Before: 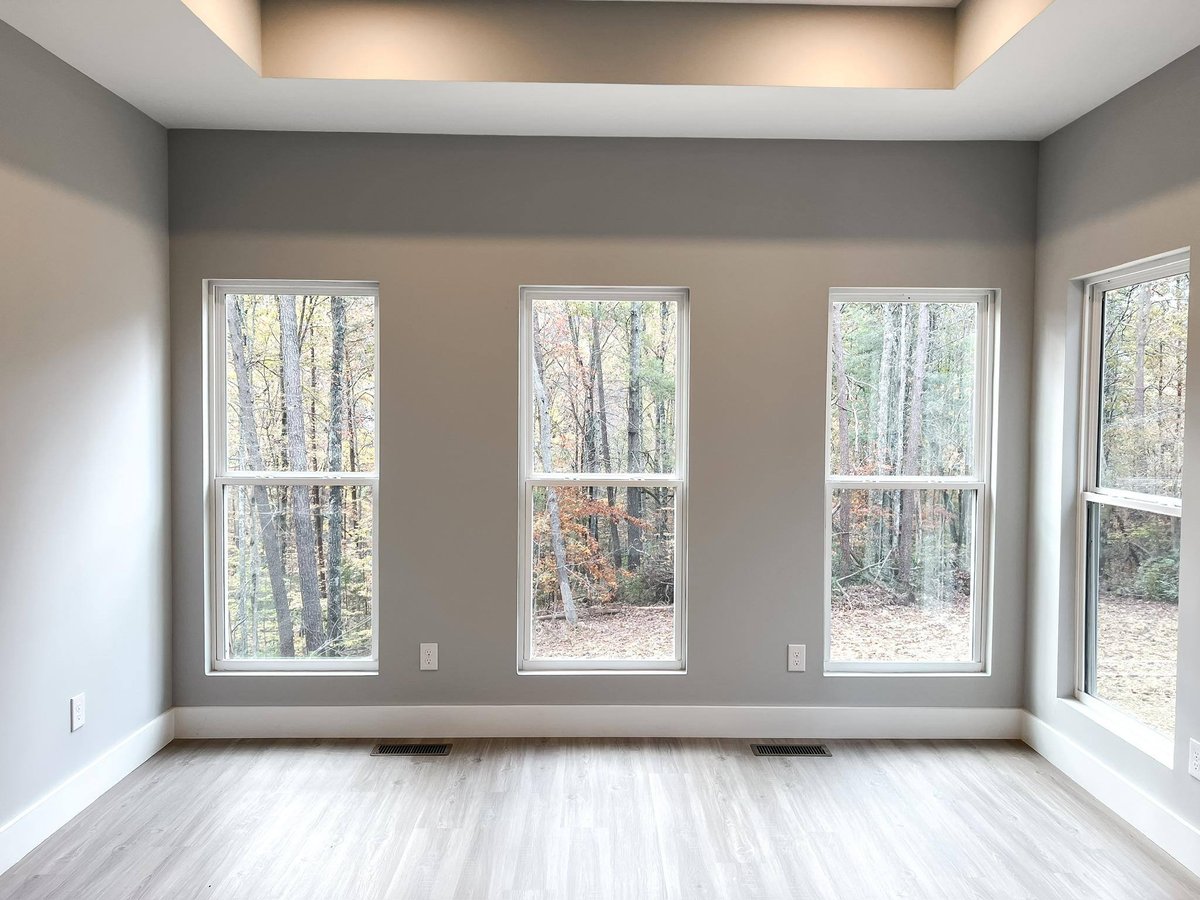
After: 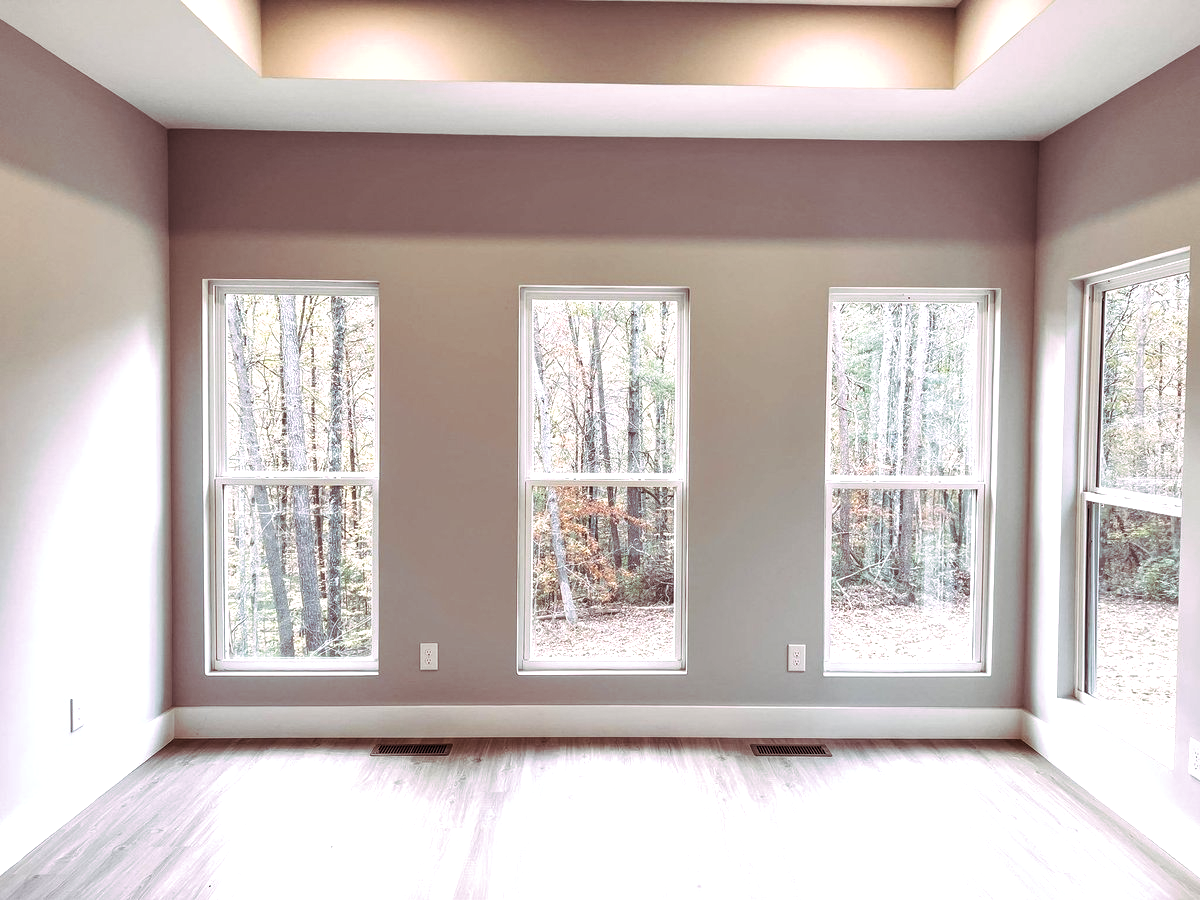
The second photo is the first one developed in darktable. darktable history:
split-toning: highlights › hue 298.8°, highlights › saturation 0.73, compress 41.76%
exposure: exposure 0.375 EV, compensate highlight preservation false
local contrast: on, module defaults
